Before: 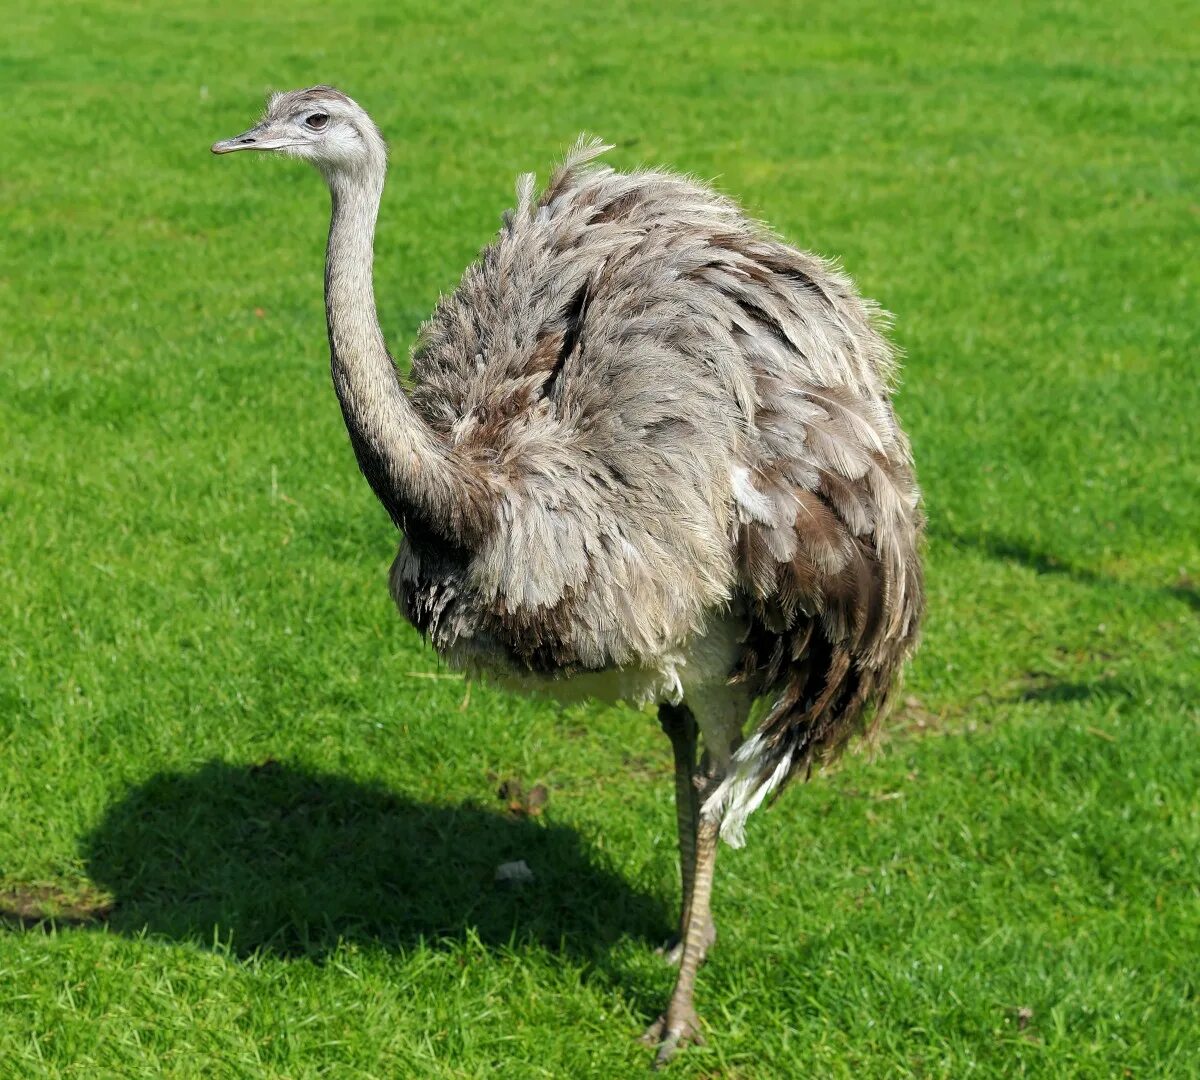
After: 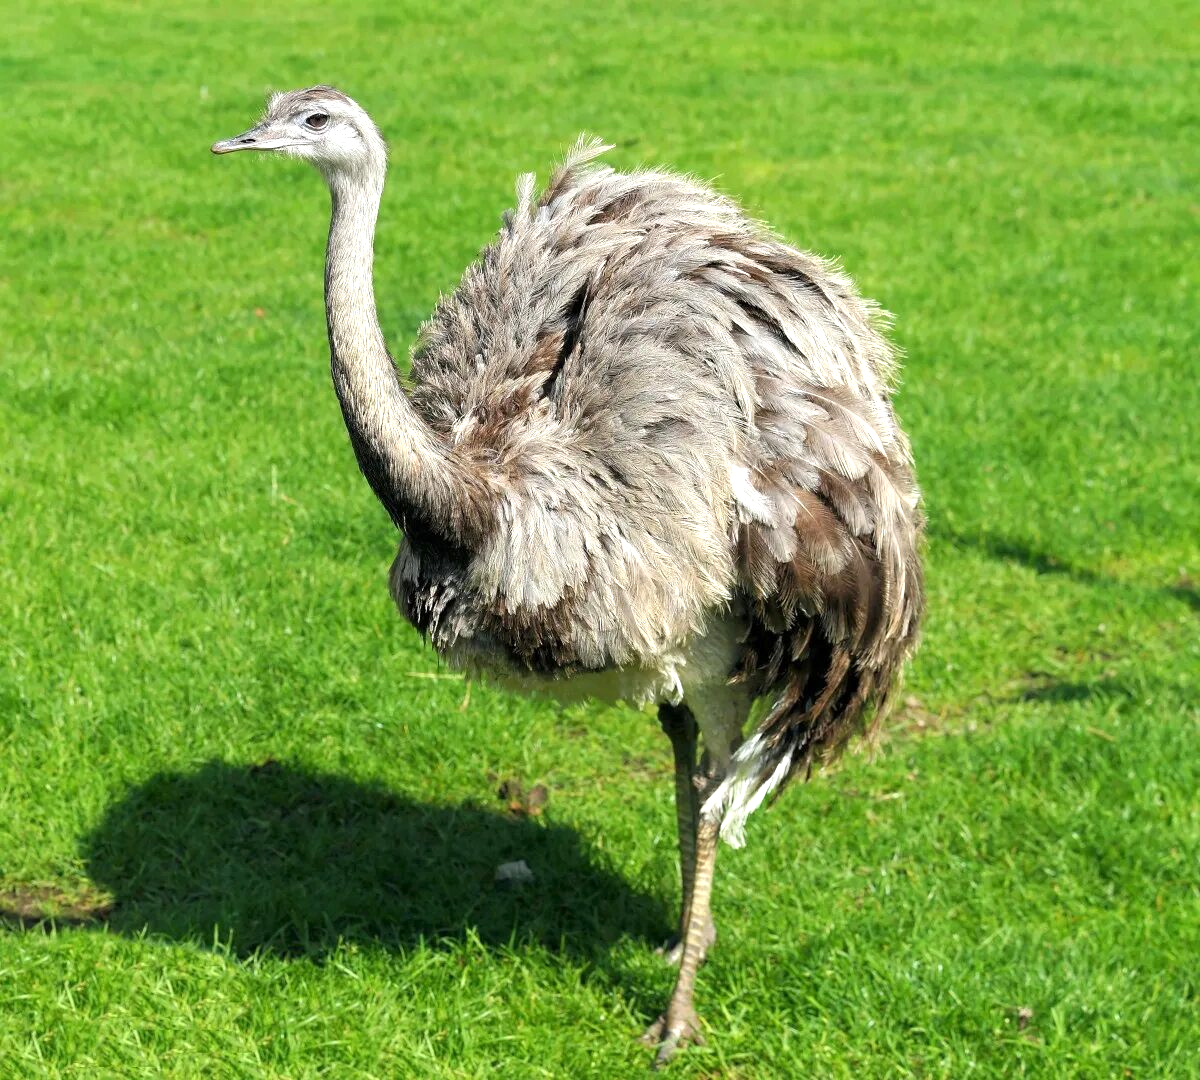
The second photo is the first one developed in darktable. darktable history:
exposure: exposure 0.56 EV, compensate highlight preservation false
